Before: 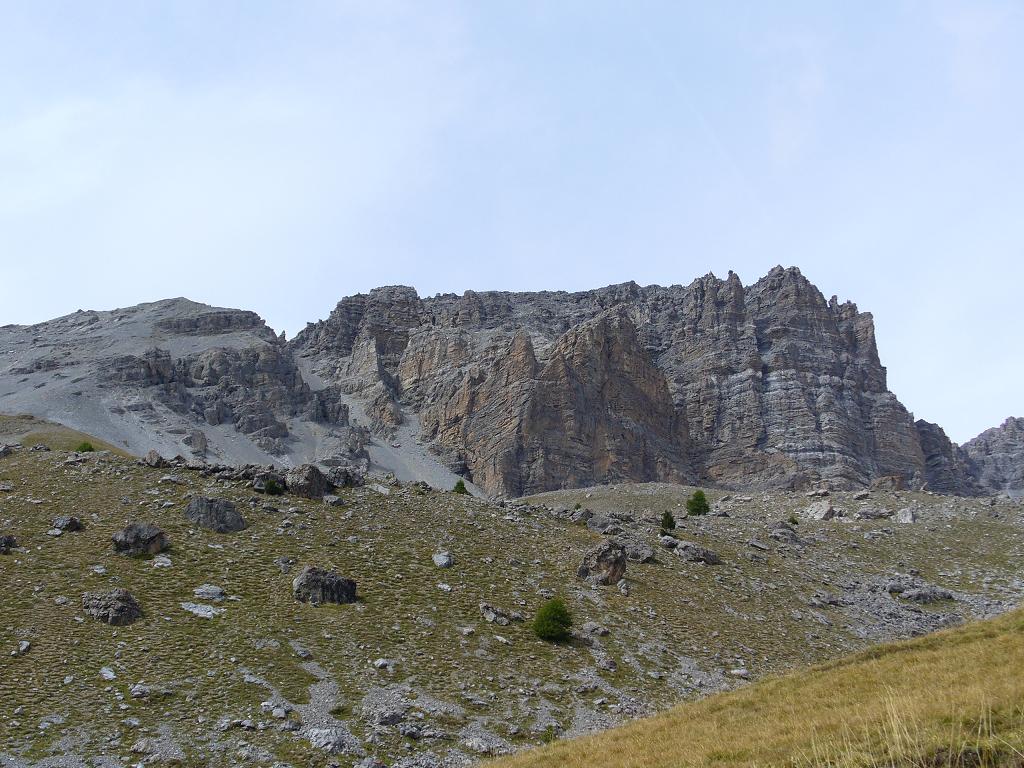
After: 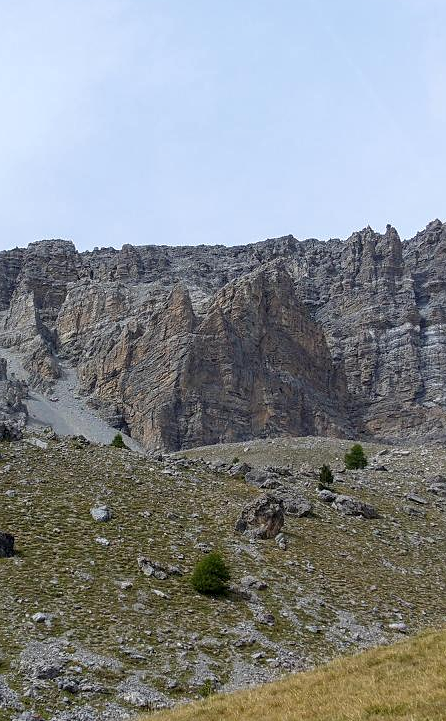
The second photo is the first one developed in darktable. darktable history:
local contrast: on, module defaults
tone equalizer: on, module defaults
sharpen: amount 0.208
crop: left 33.485%, top 6.002%, right 22.901%
